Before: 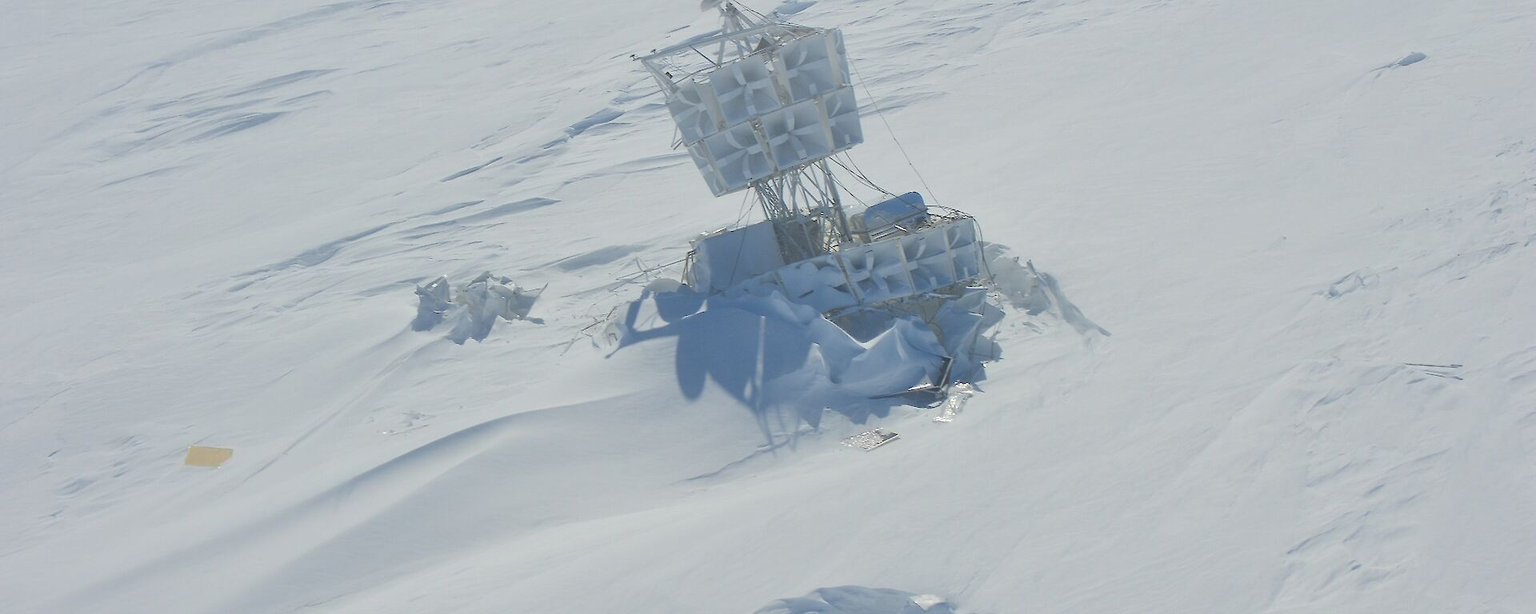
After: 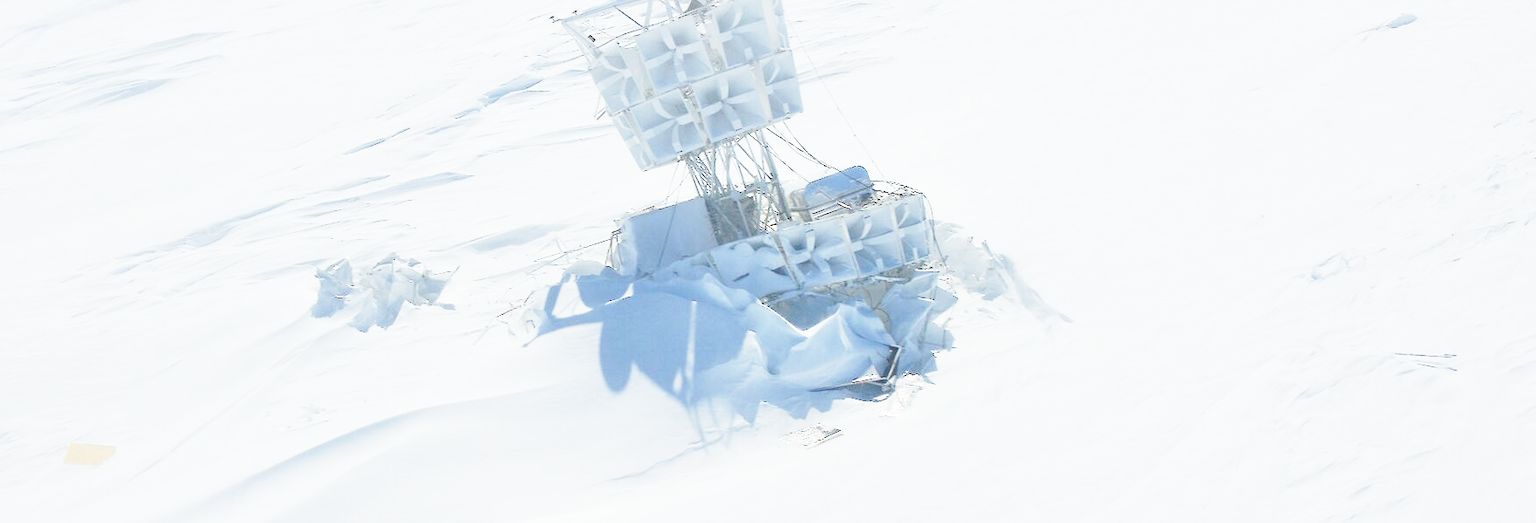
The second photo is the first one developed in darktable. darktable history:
crop: left 8.273%, top 6.611%, bottom 15.192%
tone equalizer: -8 EV -0.395 EV, -7 EV -0.427 EV, -6 EV -0.302 EV, -5 EV -0.186 EV, -3 EV 0.228 EV, -2 EV 0.339 EV, -1 EV 0.381 EV, +0 EV 0.429 EV, edges refinement/feathering 500, mask exposure compensation -1.57 EV, preserve details no
base curve: curves: ch0 [(0, 0) (0.018, 0.026) (0.143, 0.37) (0.33, 0.731) (0.458, 0.853) (0.735, 0.965) (0.905, 0.986) (1, 1)], preserve colors none
